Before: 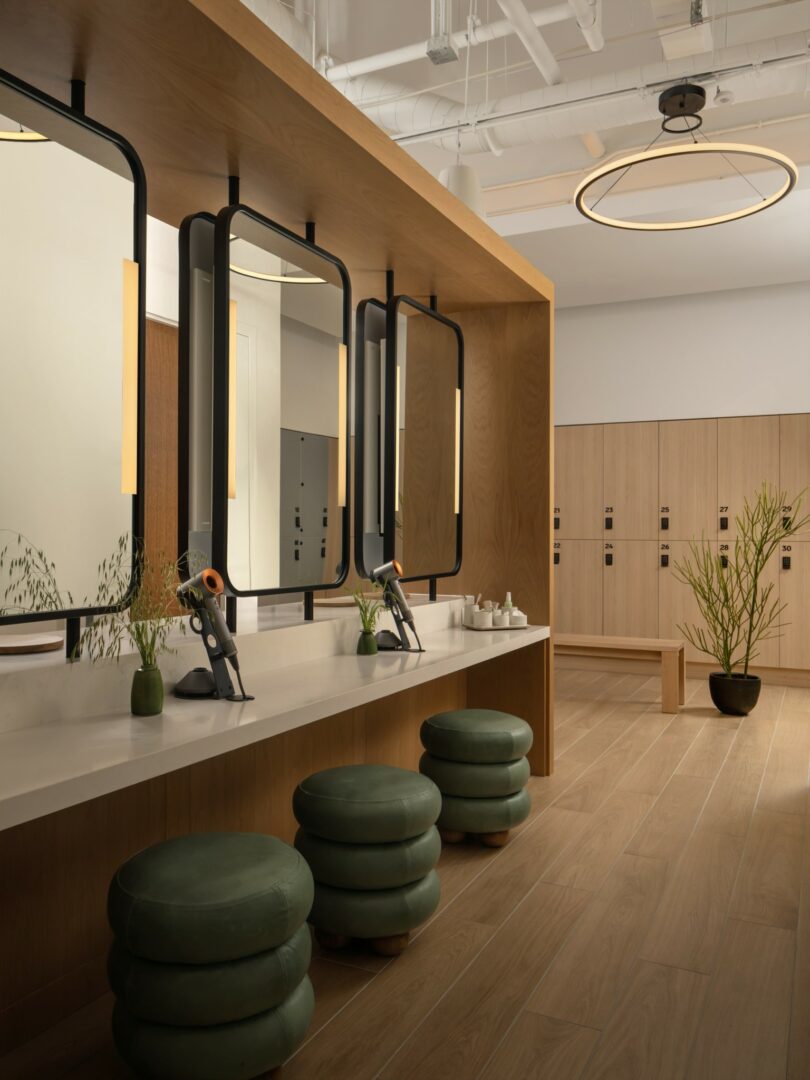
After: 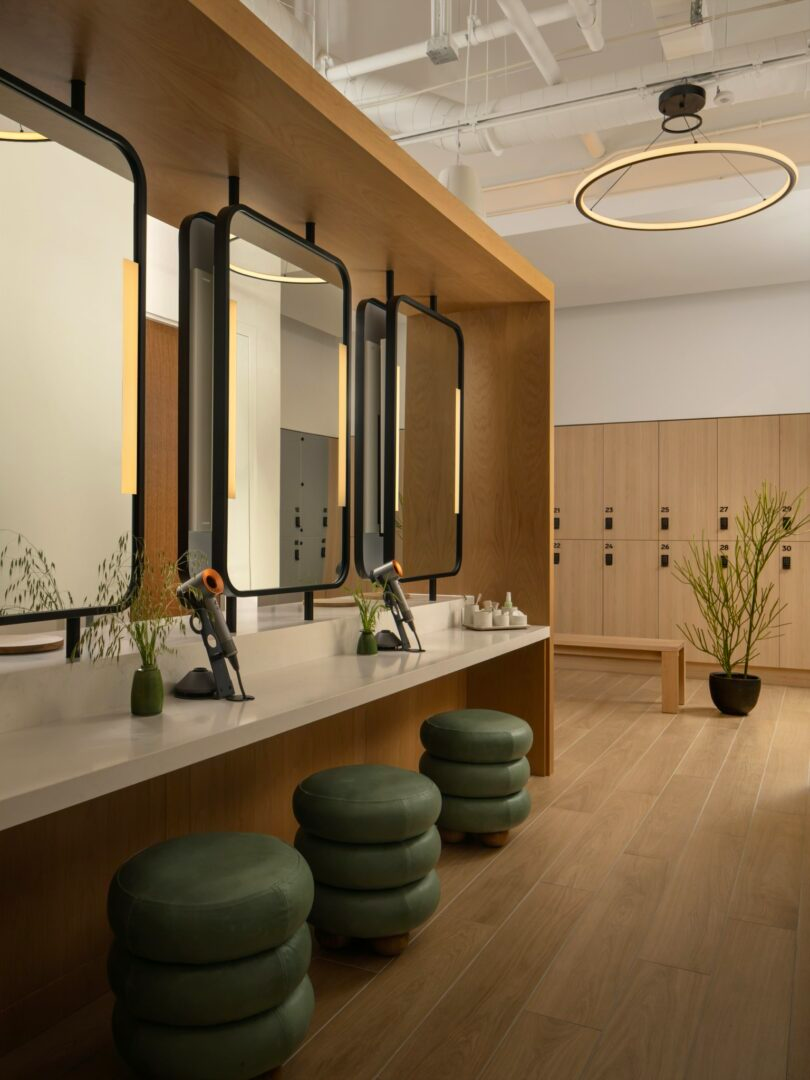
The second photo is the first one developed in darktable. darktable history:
contrast brightness saturation: contrast 0.036, saturation 0.151
